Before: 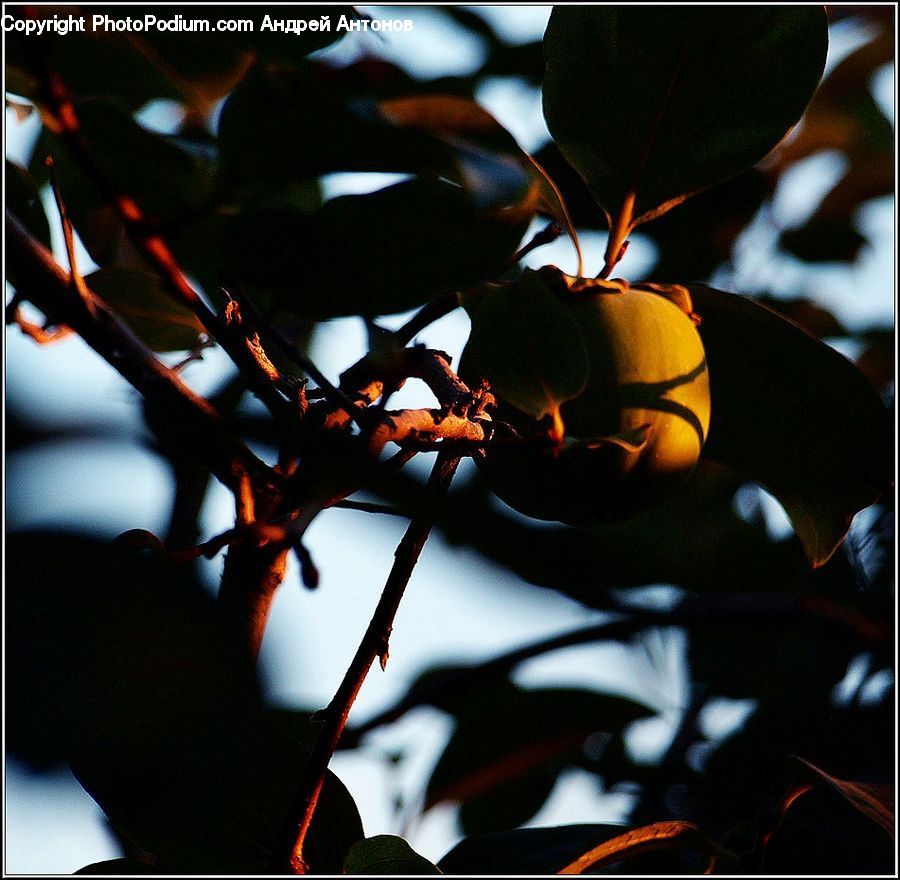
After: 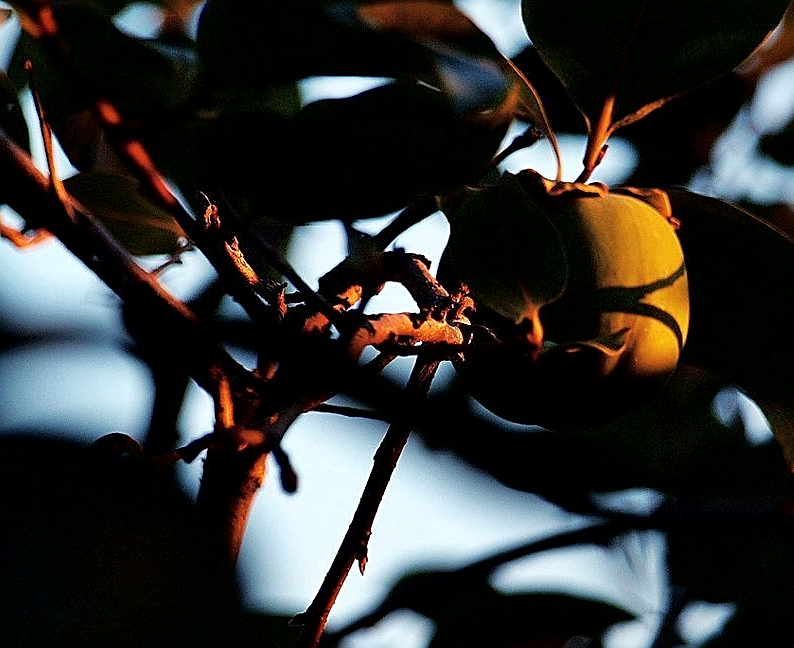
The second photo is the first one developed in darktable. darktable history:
local contrast: mode bilateral grid, contrast 99, coarseness 100, detail 165%, midtone range 0.2
sharpen: on, module defaults
crop and rotate: left 2.375%, top 10.995%, right 9.294%, bottom 15.265%
